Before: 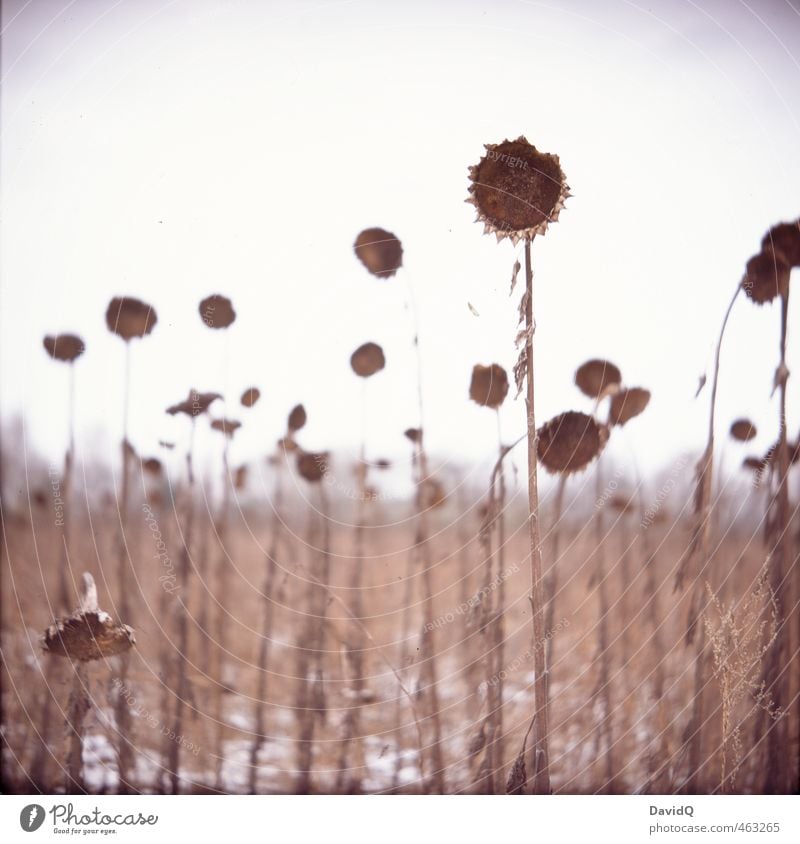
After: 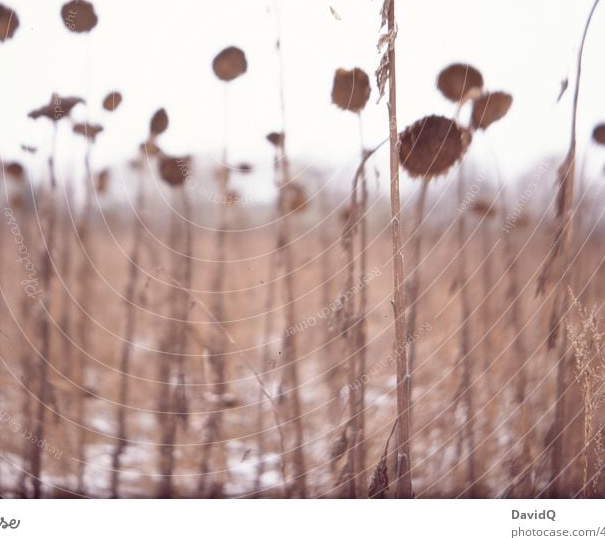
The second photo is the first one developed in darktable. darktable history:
crop and rotate: left 17.299%, top 35.115%, right 7.015%, bottom 1.024%
